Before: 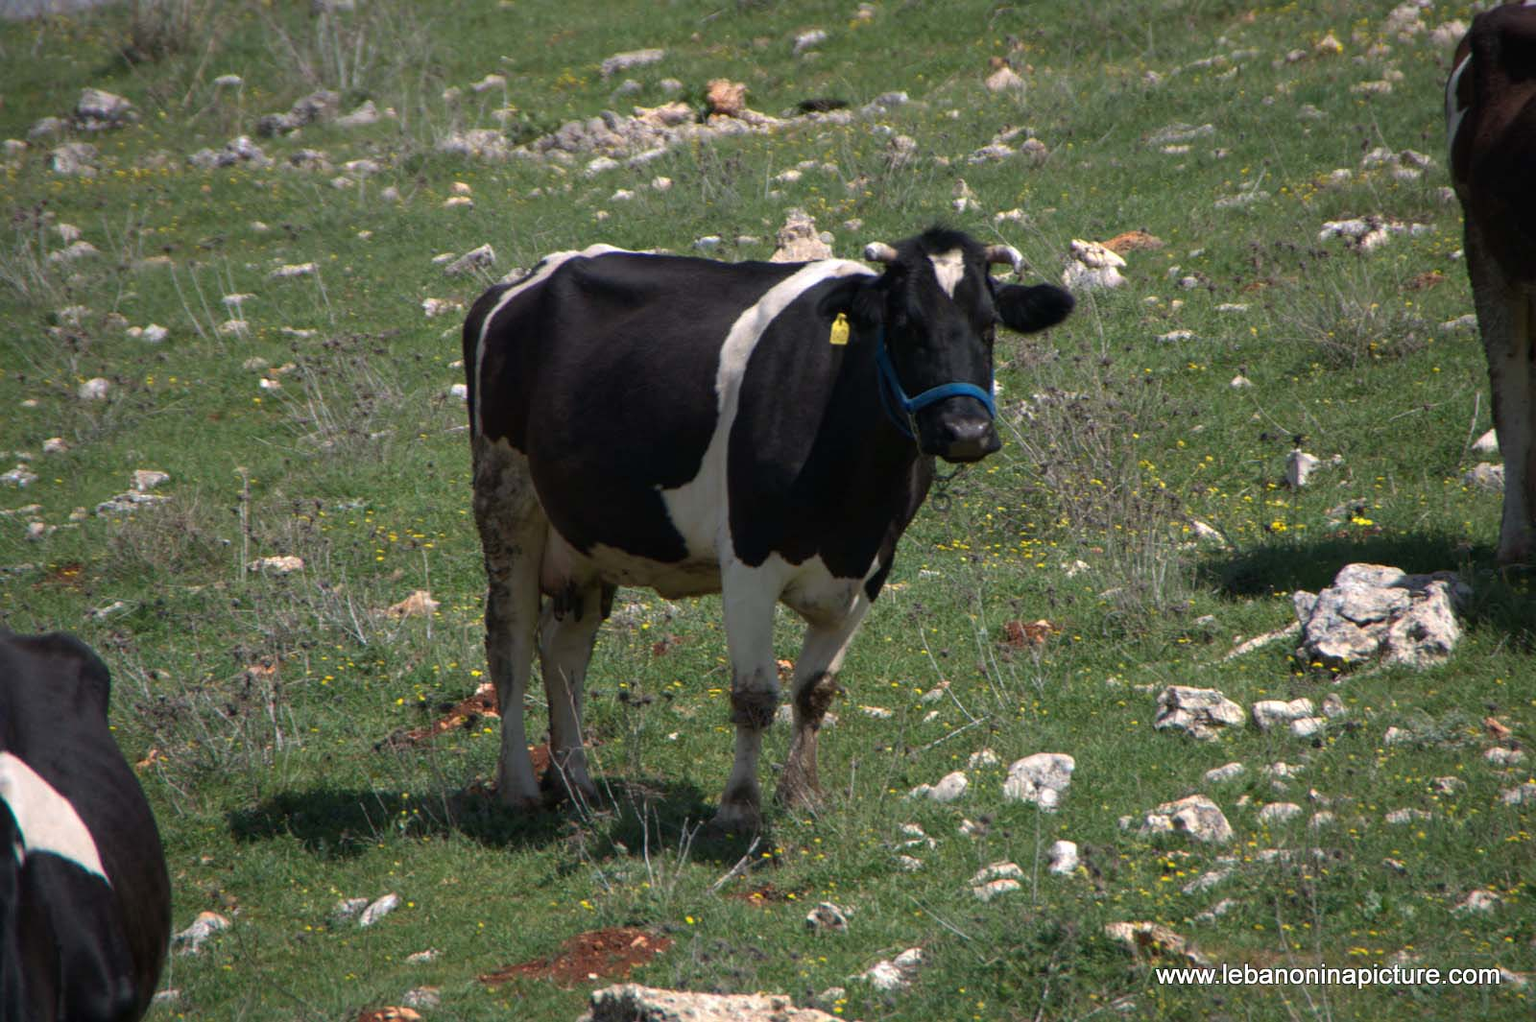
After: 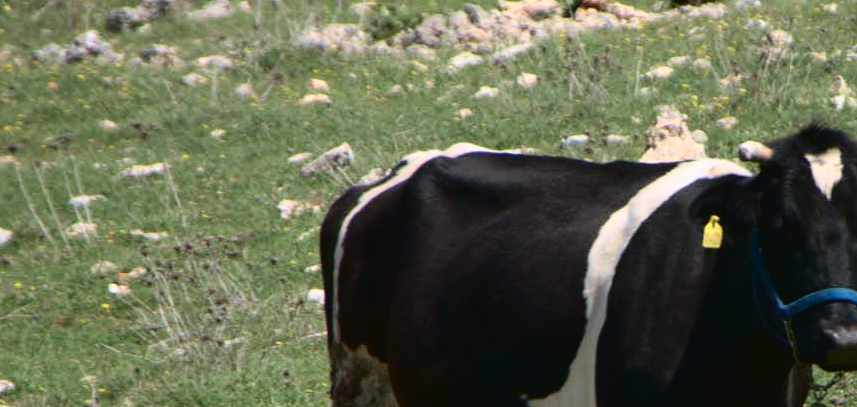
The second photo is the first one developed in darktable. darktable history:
crop: left 10.16%, top 10.491%, right 36.249%, bottom 51.233%
tone equalizer: edges refinement/feathering 500, mask exposure compensation -1.57 EV, preserve details no
tone curve: curves: ch0 [(0.003, 0.032) (0.037, 0.037) (0.142, 0.117) (0.279, 0.311) (0.405, 0.49) (0.526, 0.651) (0.722, 0.857) (0.875, 0.946) (1, 0.98)]; ch1 [(0, 0) (0.305, 0.325) (0.453, 0.437) (0.482, 0.473) (0.501, 0.498) (0.515, 0.523) (0.559, 0.591) (0.6, 0.659) (0.656, 0.71) (1, 1)]; ch2 [(0, 0) (0.323, 0.277) (0.424, 0.396) (0.479, 0.484) (0.499, 0.502) (0.515, 0.537) (0.564, 0.595) (0.644, 0.703) (0.742, 0.803) (1, 1)], color space Lab, independent channels, preserve colors none
contrast brightness saturation: contrast 0.055, brightness -0.007, saturation -0.219
